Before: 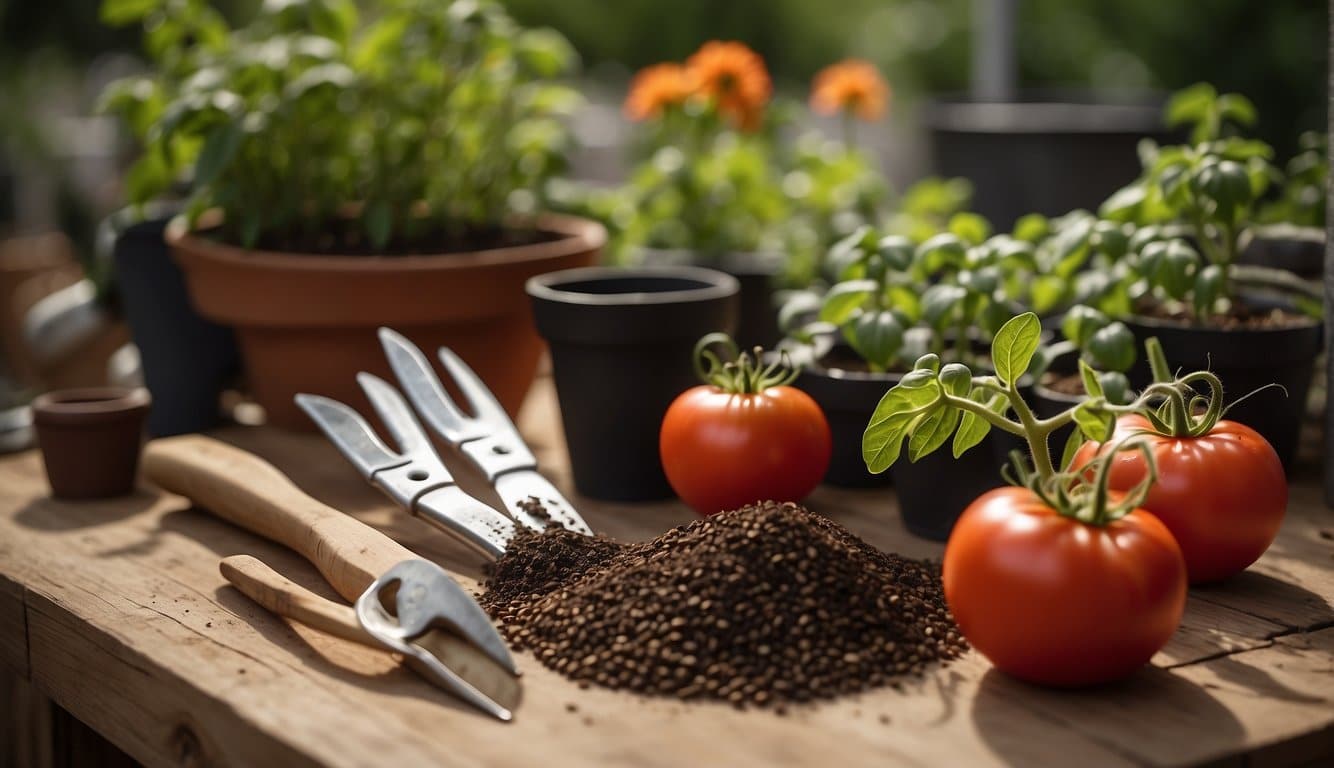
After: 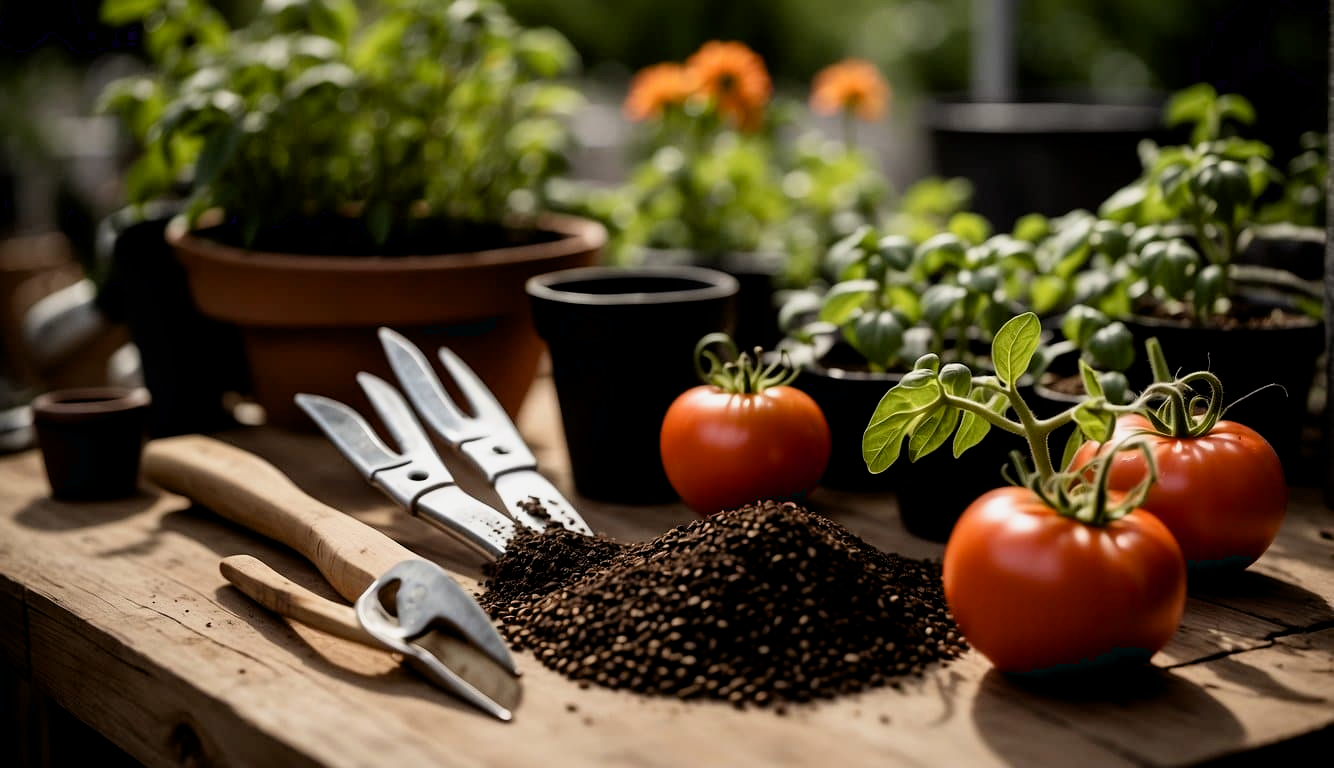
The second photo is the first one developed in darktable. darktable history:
exposure: black level correction 0.009, compensate highlight preservation false
filmic rgb: black relative exposure -8.07 EV, white relative exposure 3 EV, hardness 5.35, contrast 1.25
